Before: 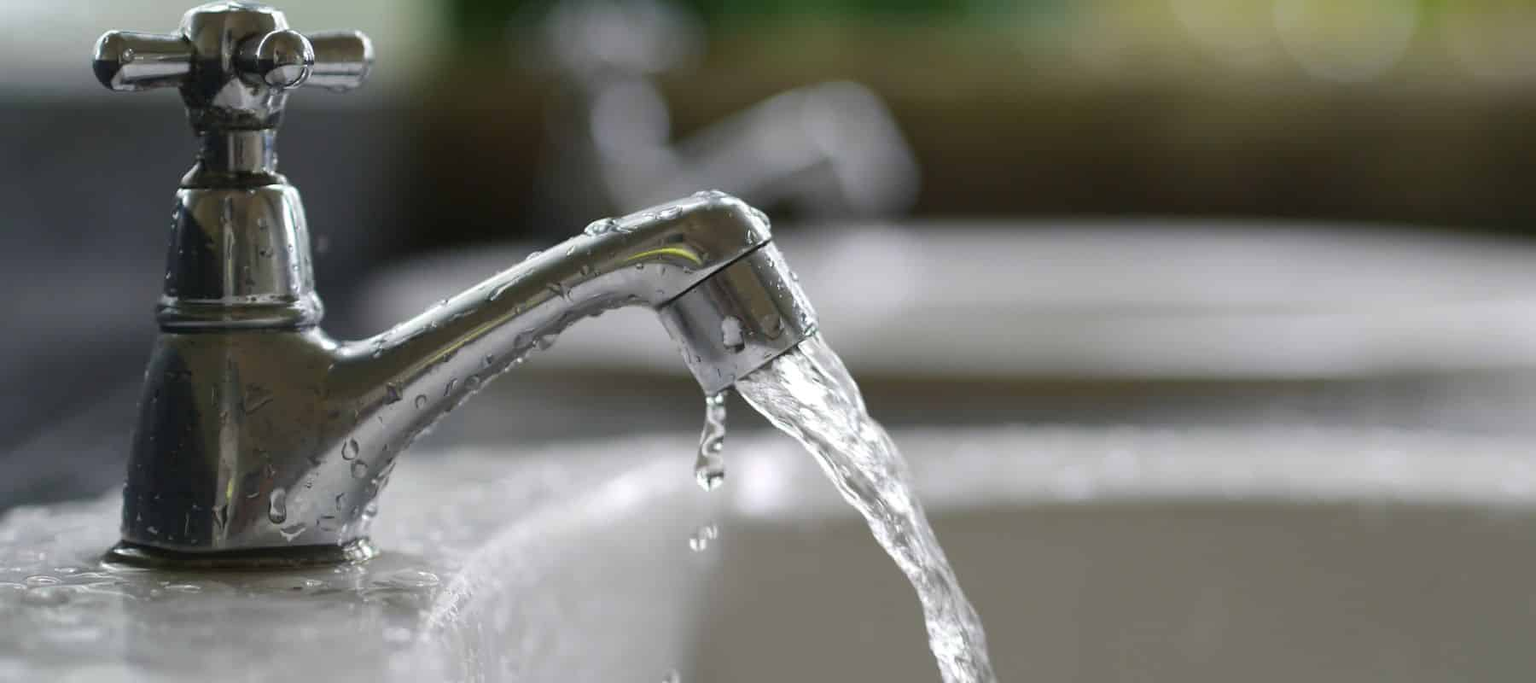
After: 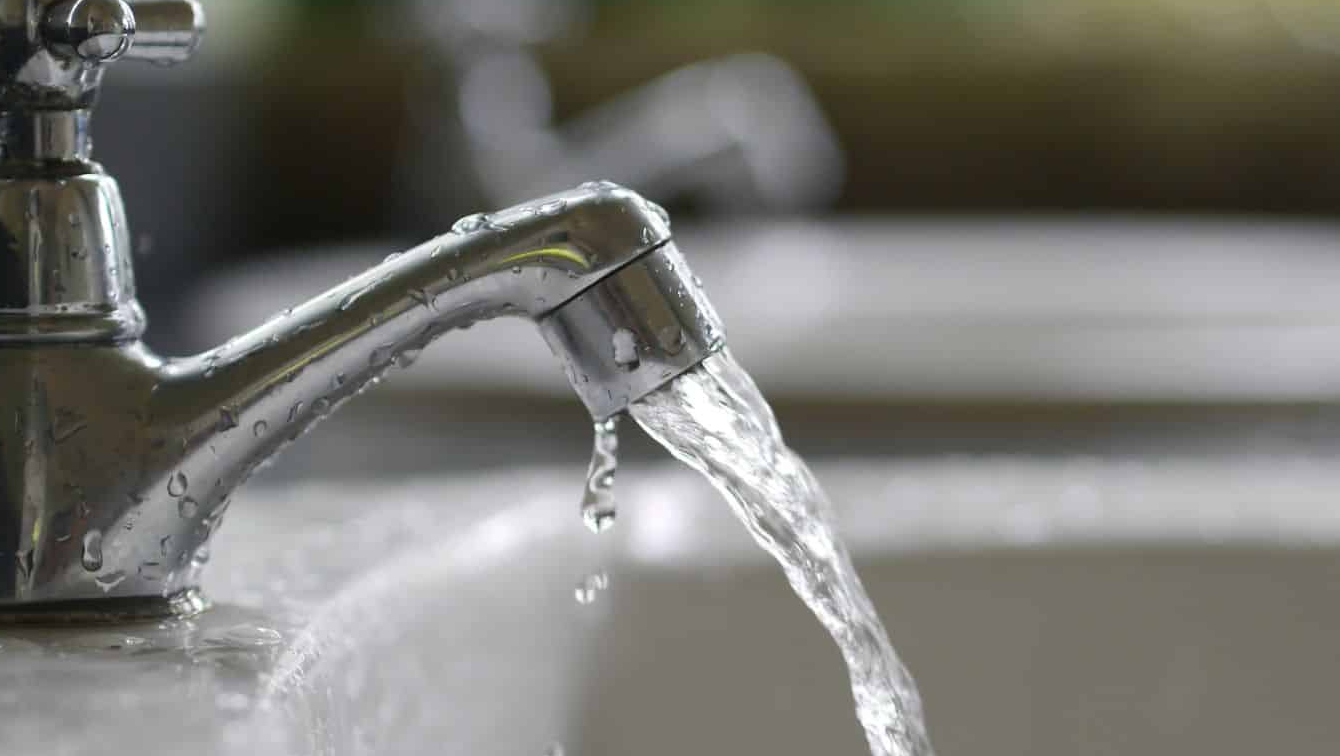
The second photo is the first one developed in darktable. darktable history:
crop and rotate: left 12.974%, top 5.41%, right 12.544%
